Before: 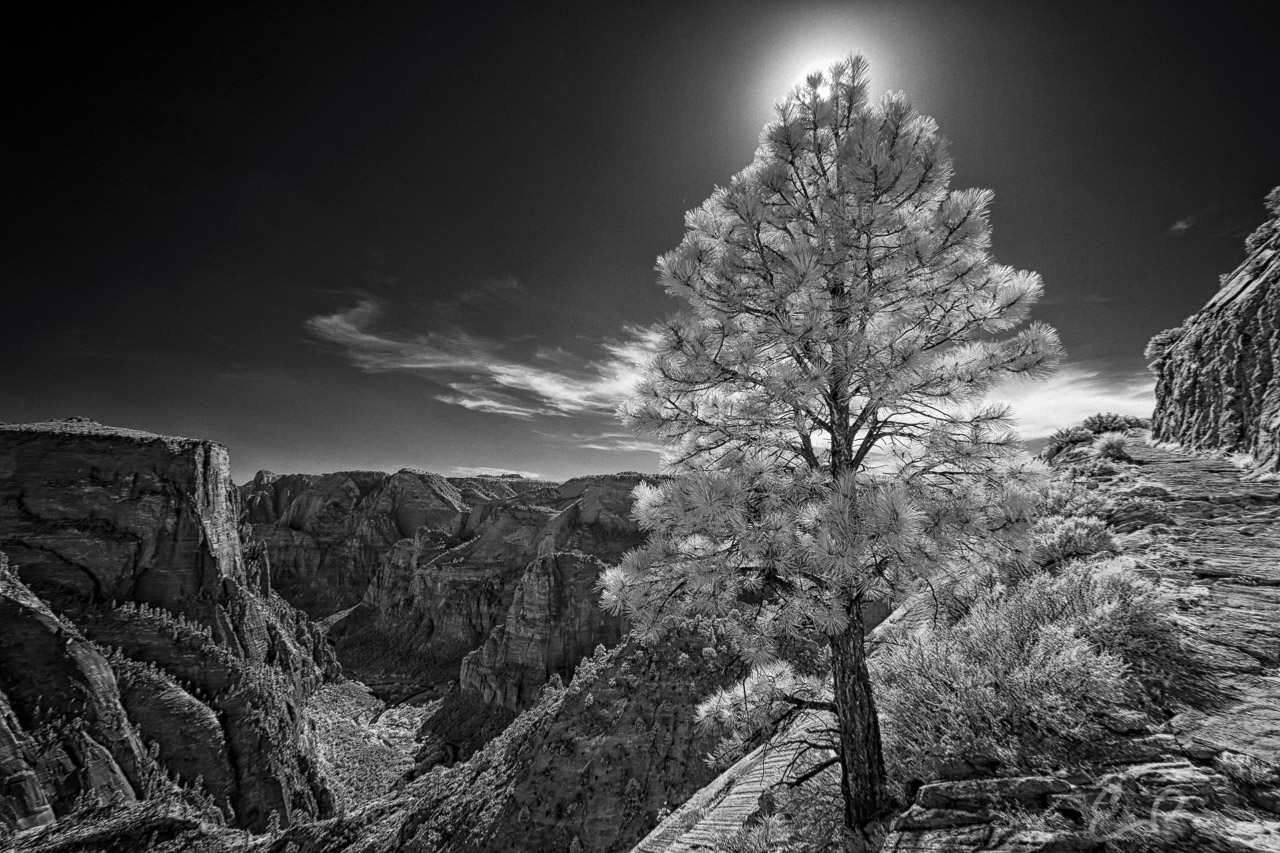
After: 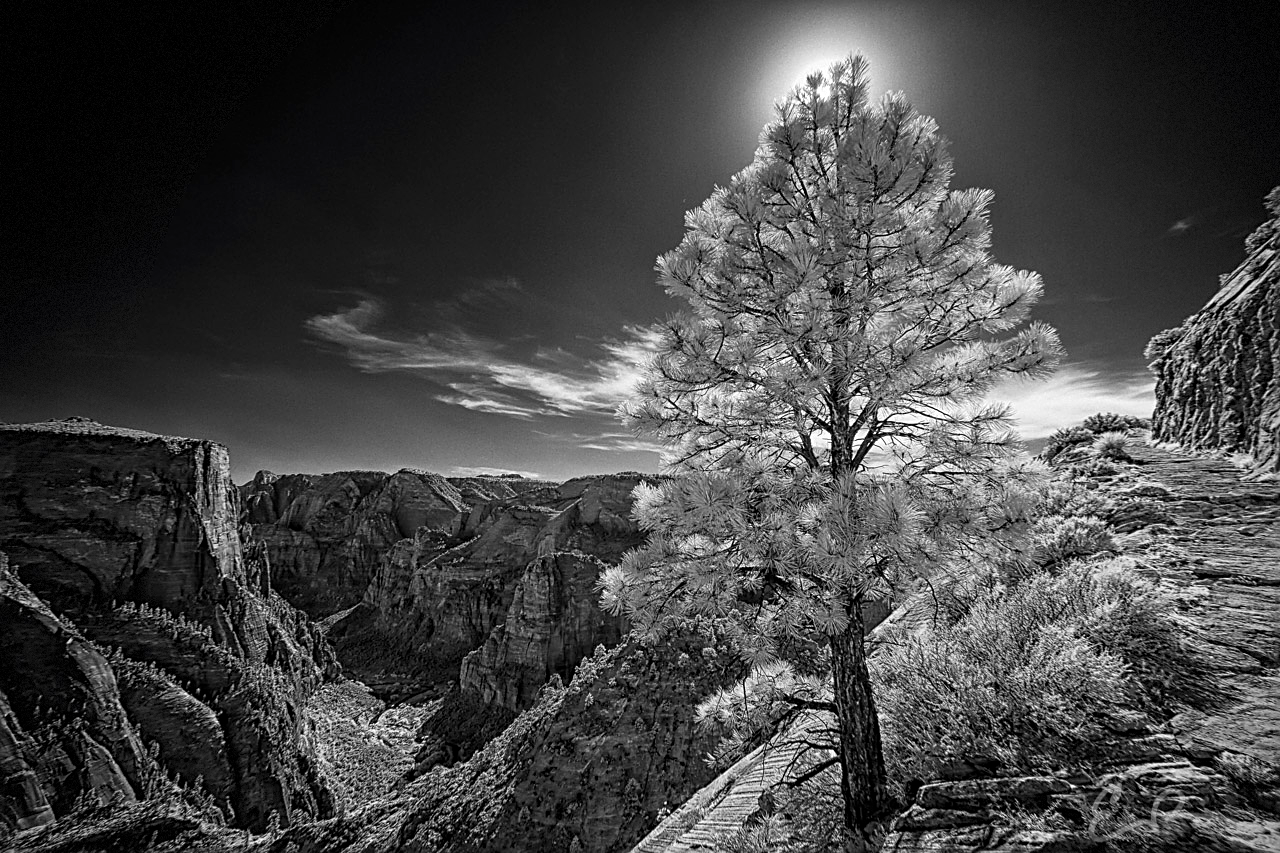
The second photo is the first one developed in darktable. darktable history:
vignetting: dithering 8-bit output, unbound false
sharpen: on, module defaults
